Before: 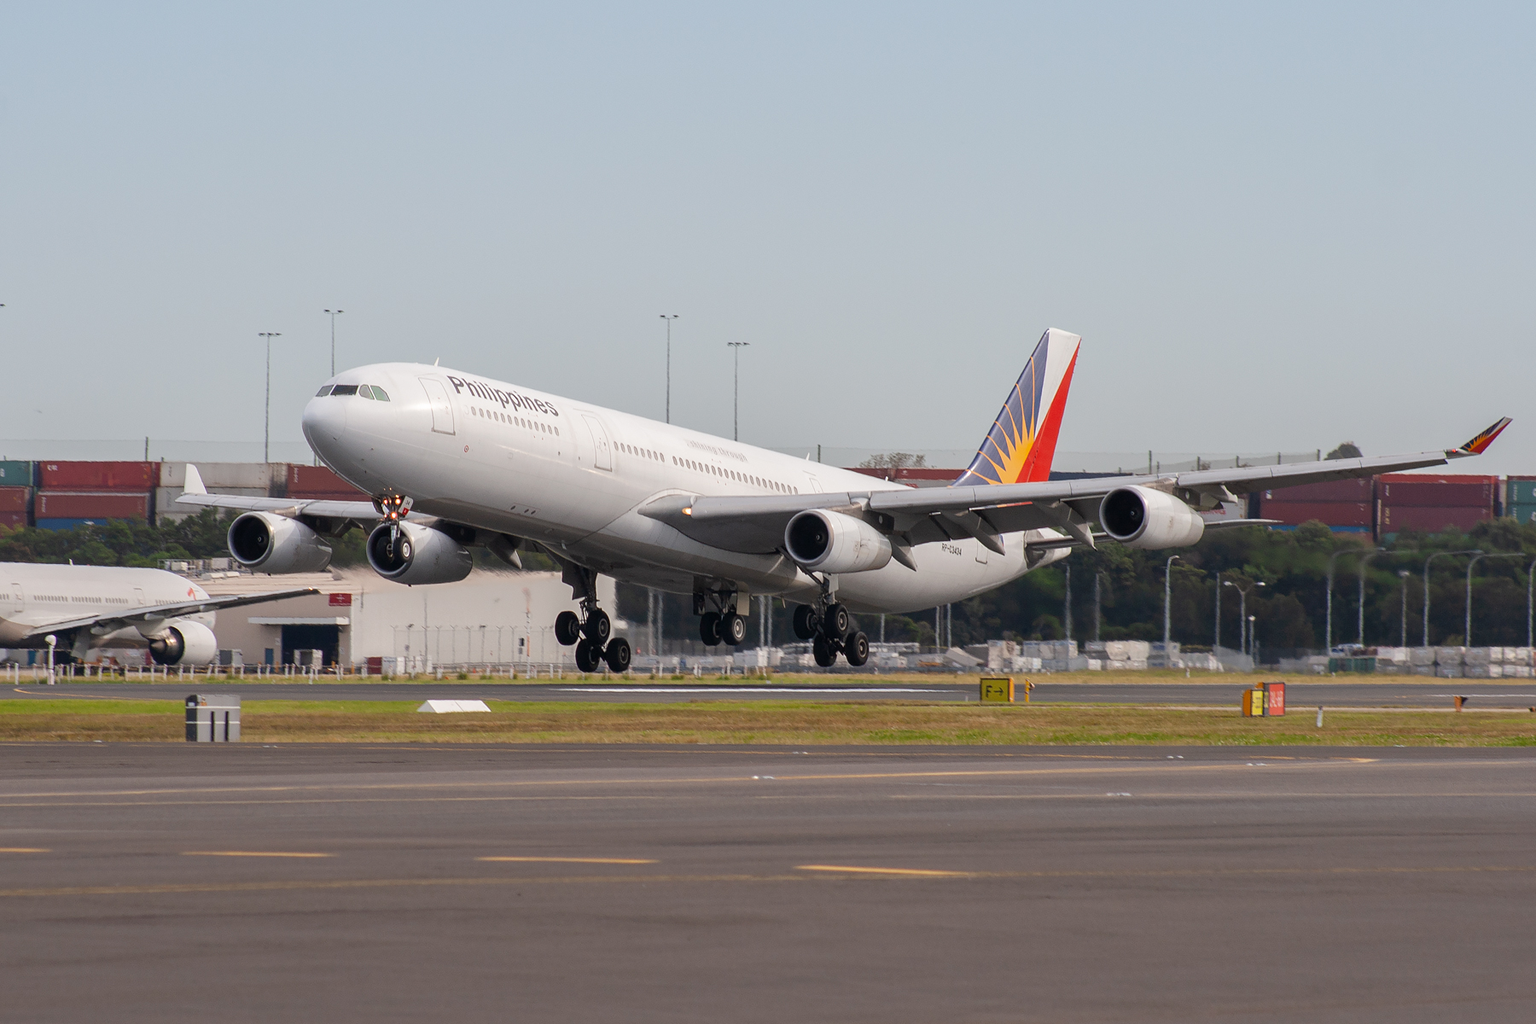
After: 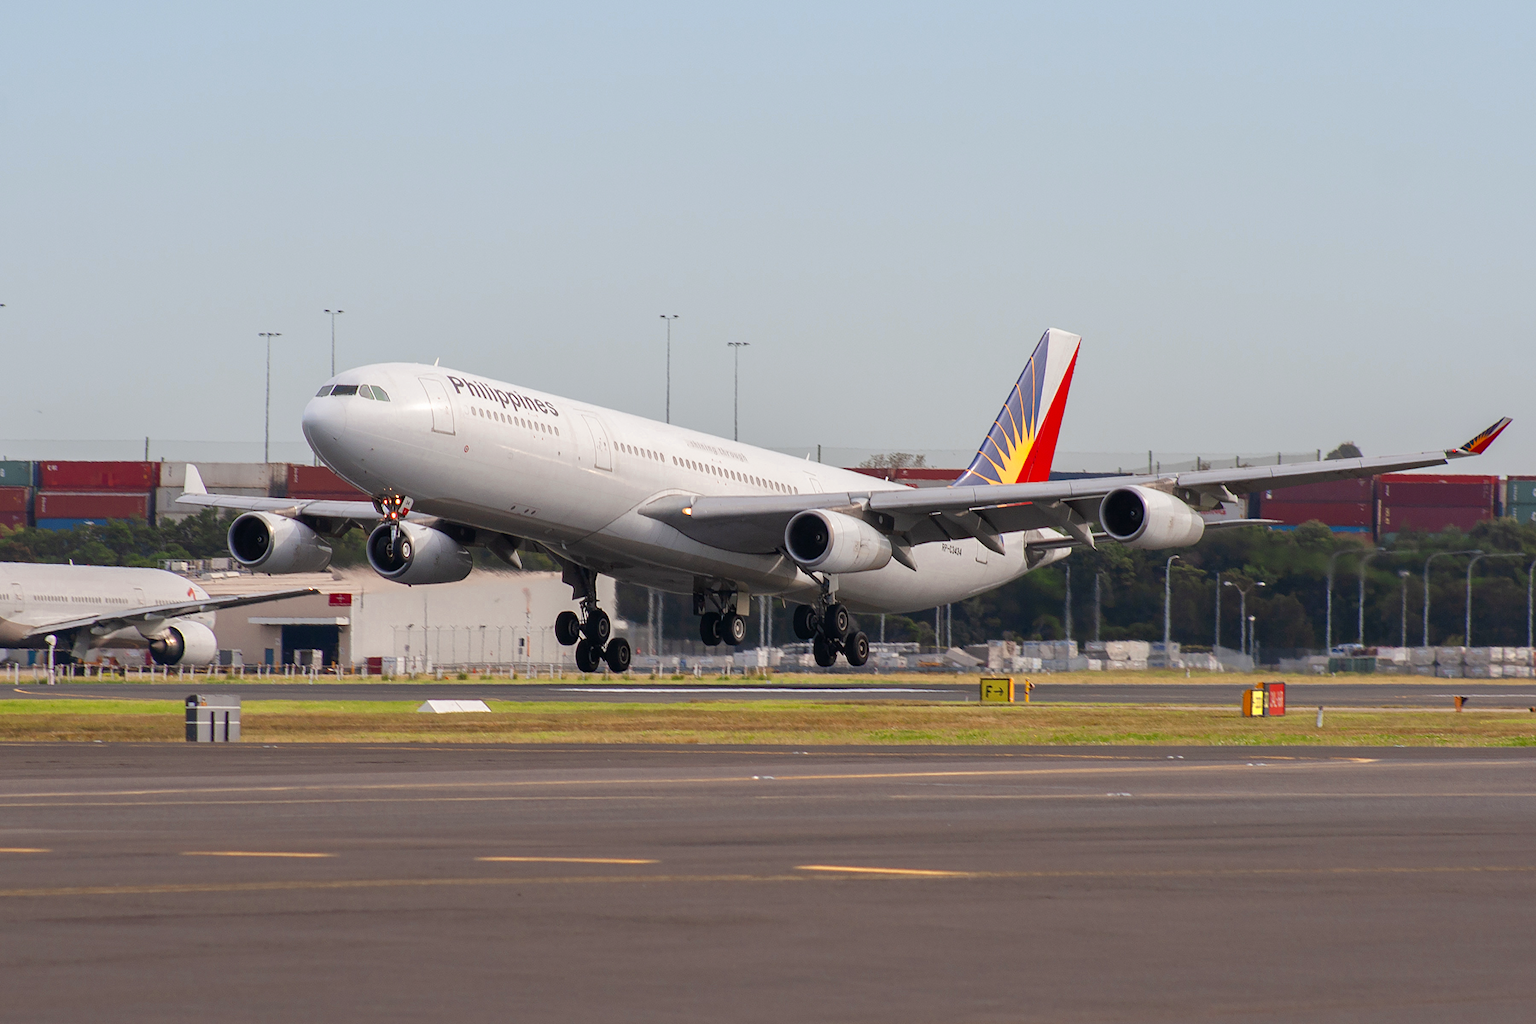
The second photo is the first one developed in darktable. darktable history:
color zones: curves: ch0 [(0.004, 0.305) (0.261, 0.623) (0.389, 0.399) (0.708, 0.571) (0.947, 0.34)]; ch1 [(0.025, 0.645) (0.229, 0.584) (0.326, 0.551) (0.484, 0.262) (0.757, 0.643)]
white balance: emerald 1
